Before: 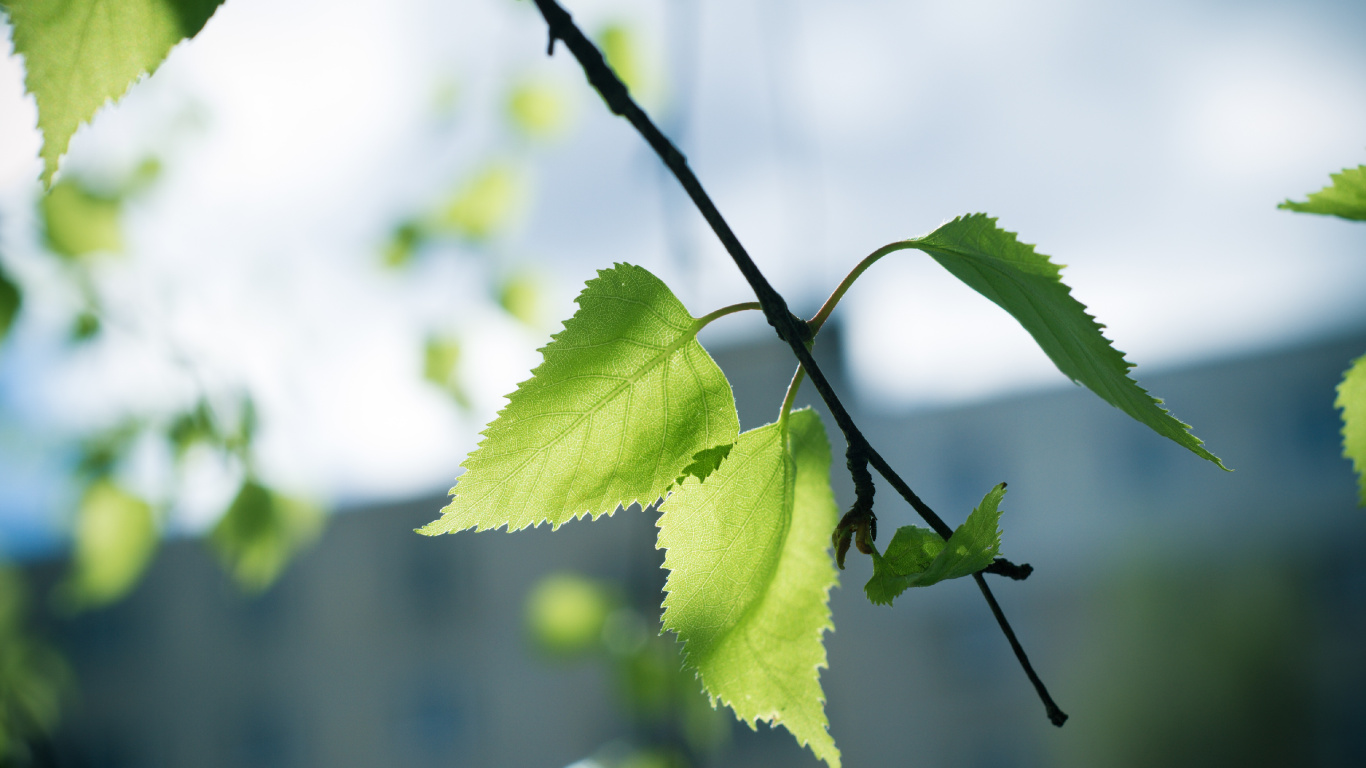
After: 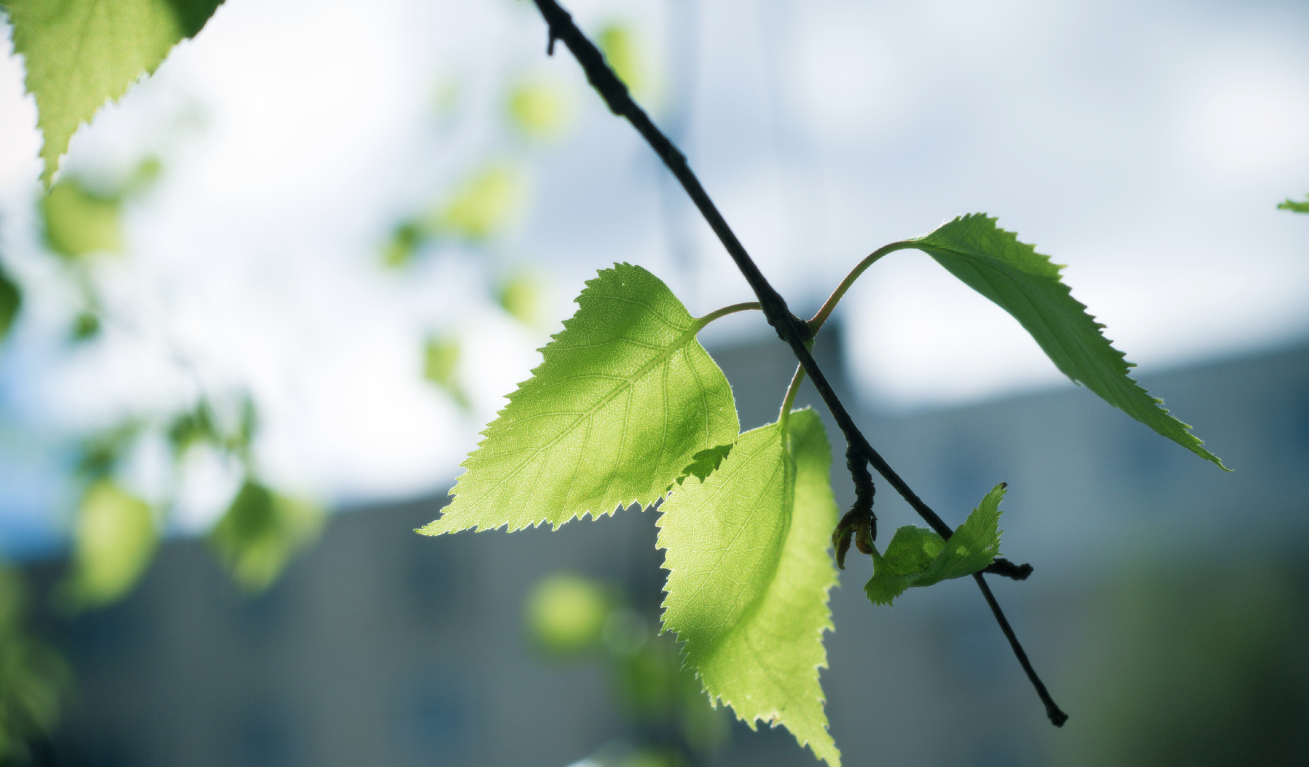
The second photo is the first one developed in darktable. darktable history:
soften: size 10%, saturation 50%, brightness 0.2 EV, mix 10%
crop: right 4.126%, bottom 0.031%
